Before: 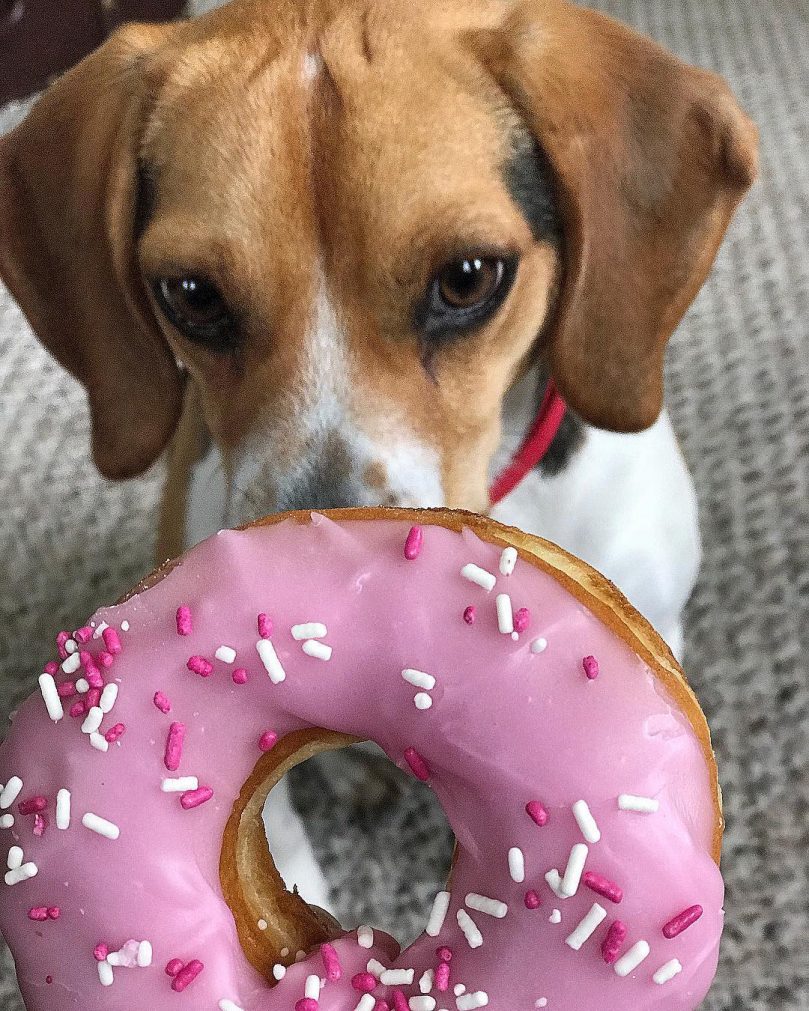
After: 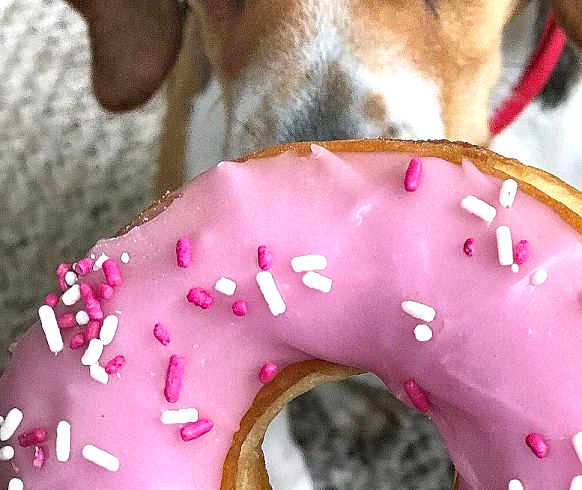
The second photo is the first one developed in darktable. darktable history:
exposure: exposure 0.6 EV, compensate highlight preservation false
crop: top 36.498%, right 27.964%, bottom 14.995%
haze removal: compatibility mode true, adaptive false
